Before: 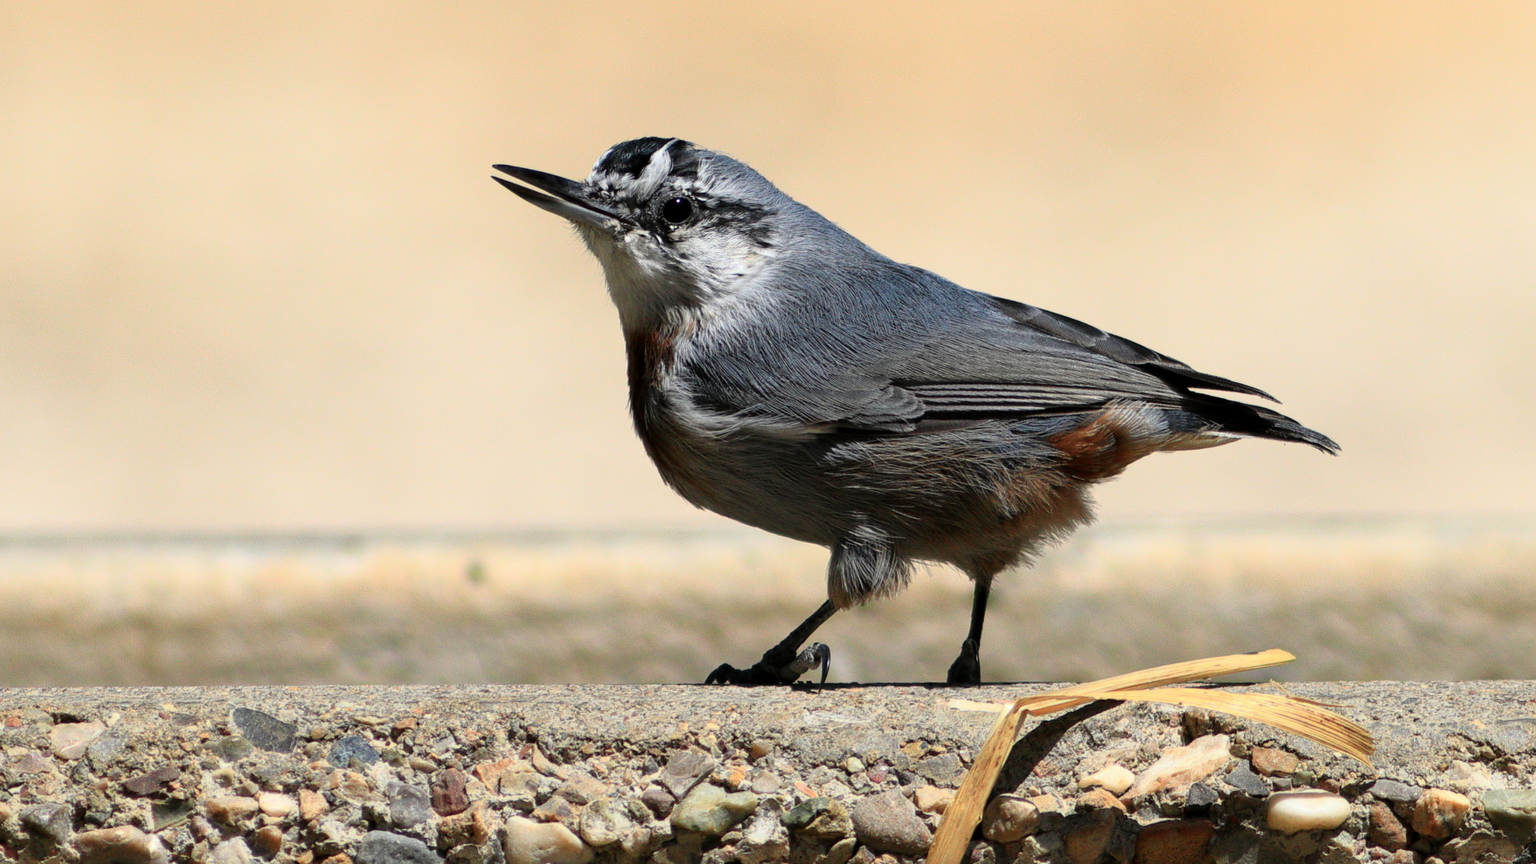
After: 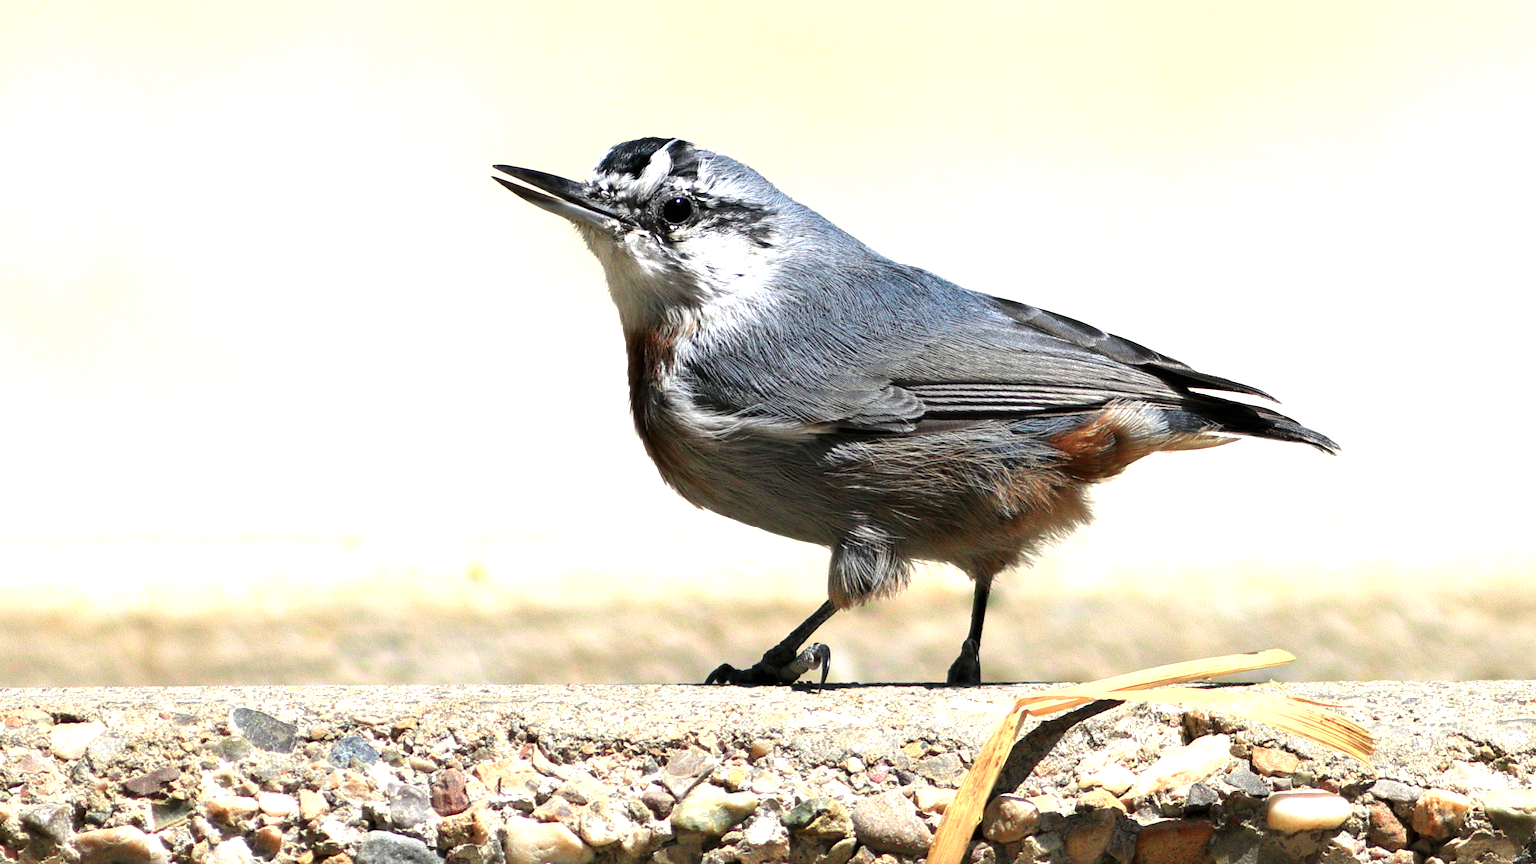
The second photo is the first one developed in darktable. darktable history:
exposure: black level correction 0, exposure 1.104 EV, compensate highlight preservation false
levels: levels [0, 0.498, 0.996]
